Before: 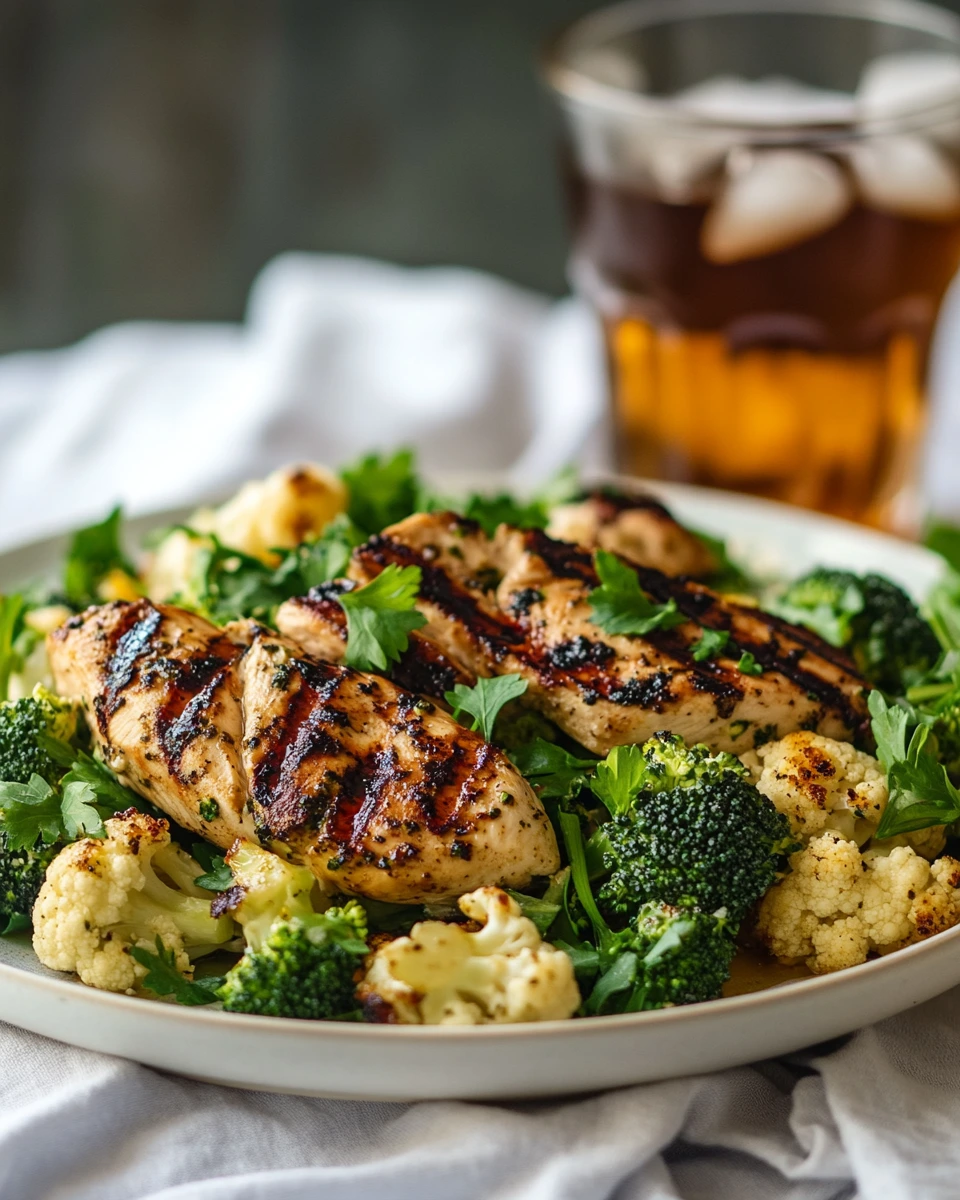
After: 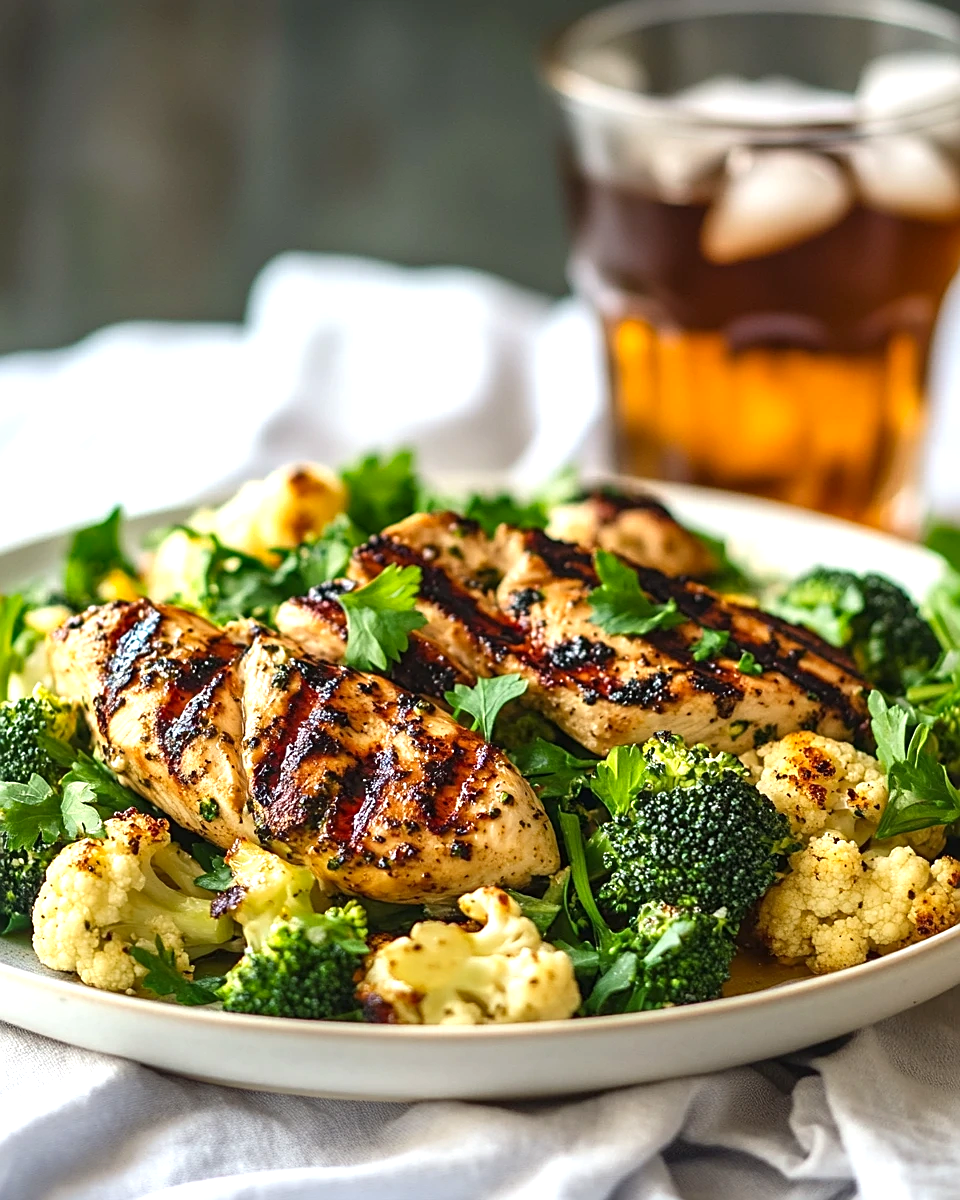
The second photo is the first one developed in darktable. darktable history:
contrast brightness saturation: contrast -0.014, brightness -0.011, saturation 0.041
shadows and highlights: radius 125.05, shadows 30.47, highlights -30.86, low approximation 0.01, soften with gaussian
exposure: black level correction 0, exposure 0.699 EV, compensate highlight preservation false
sharpen: on, module defaults
